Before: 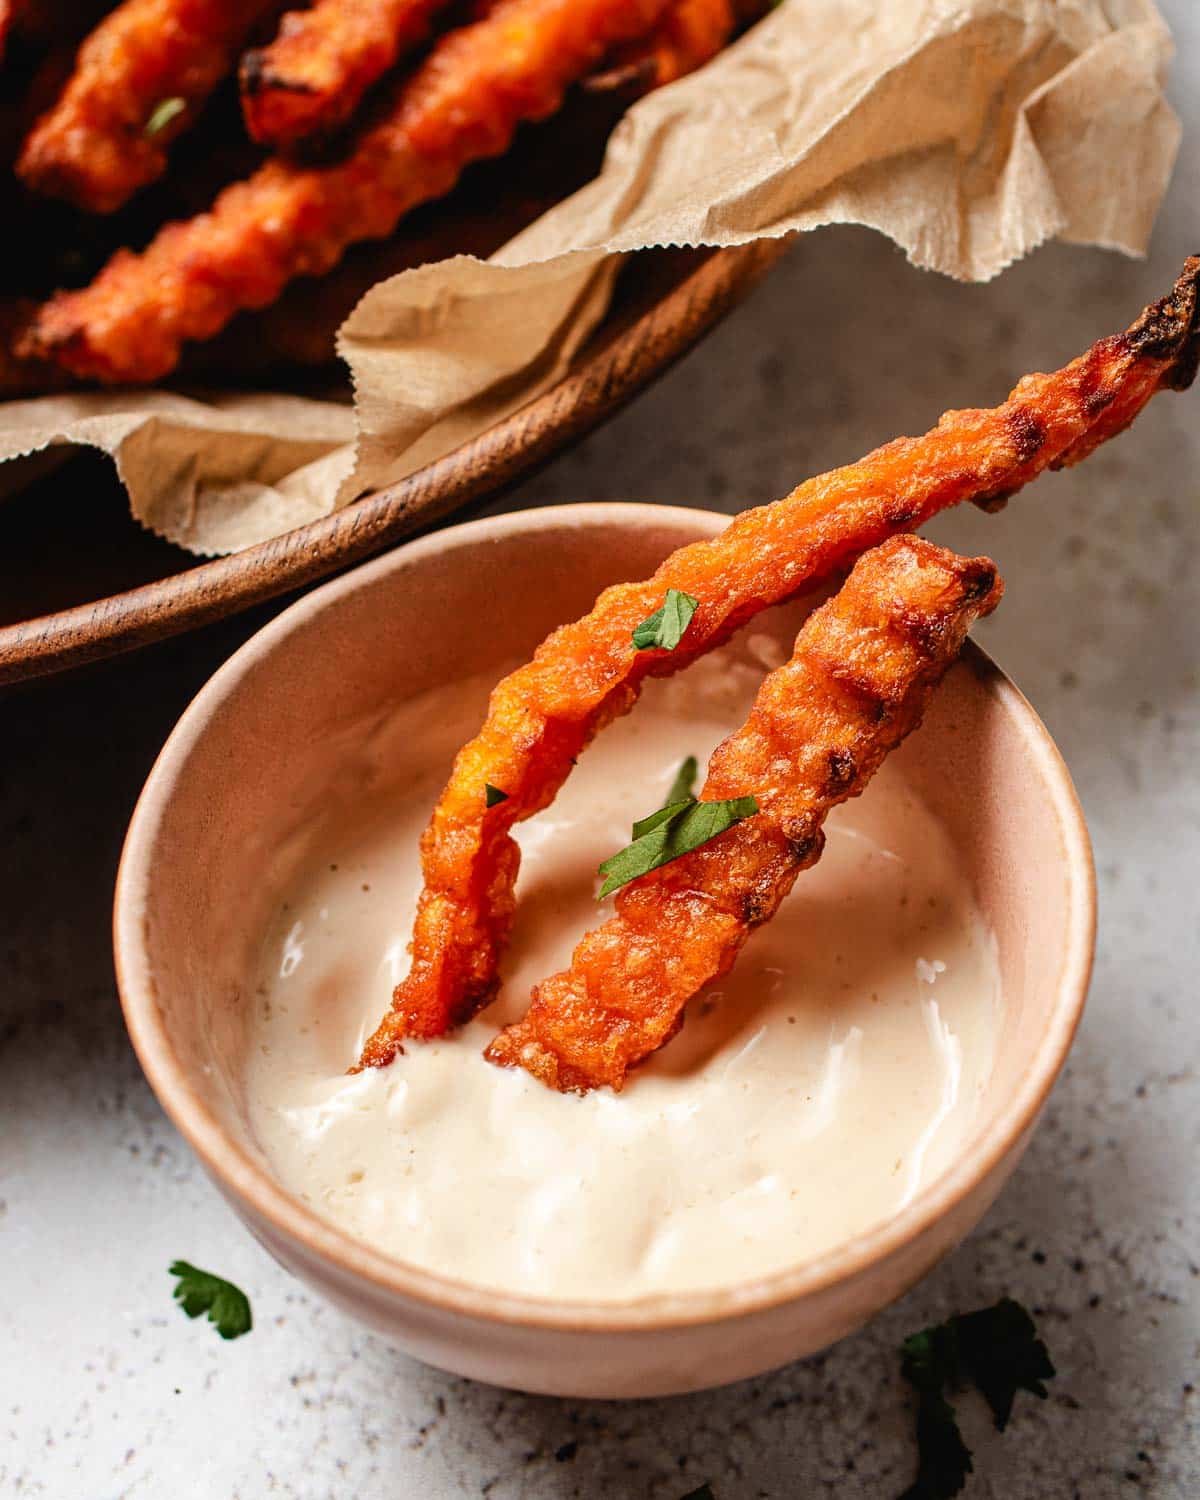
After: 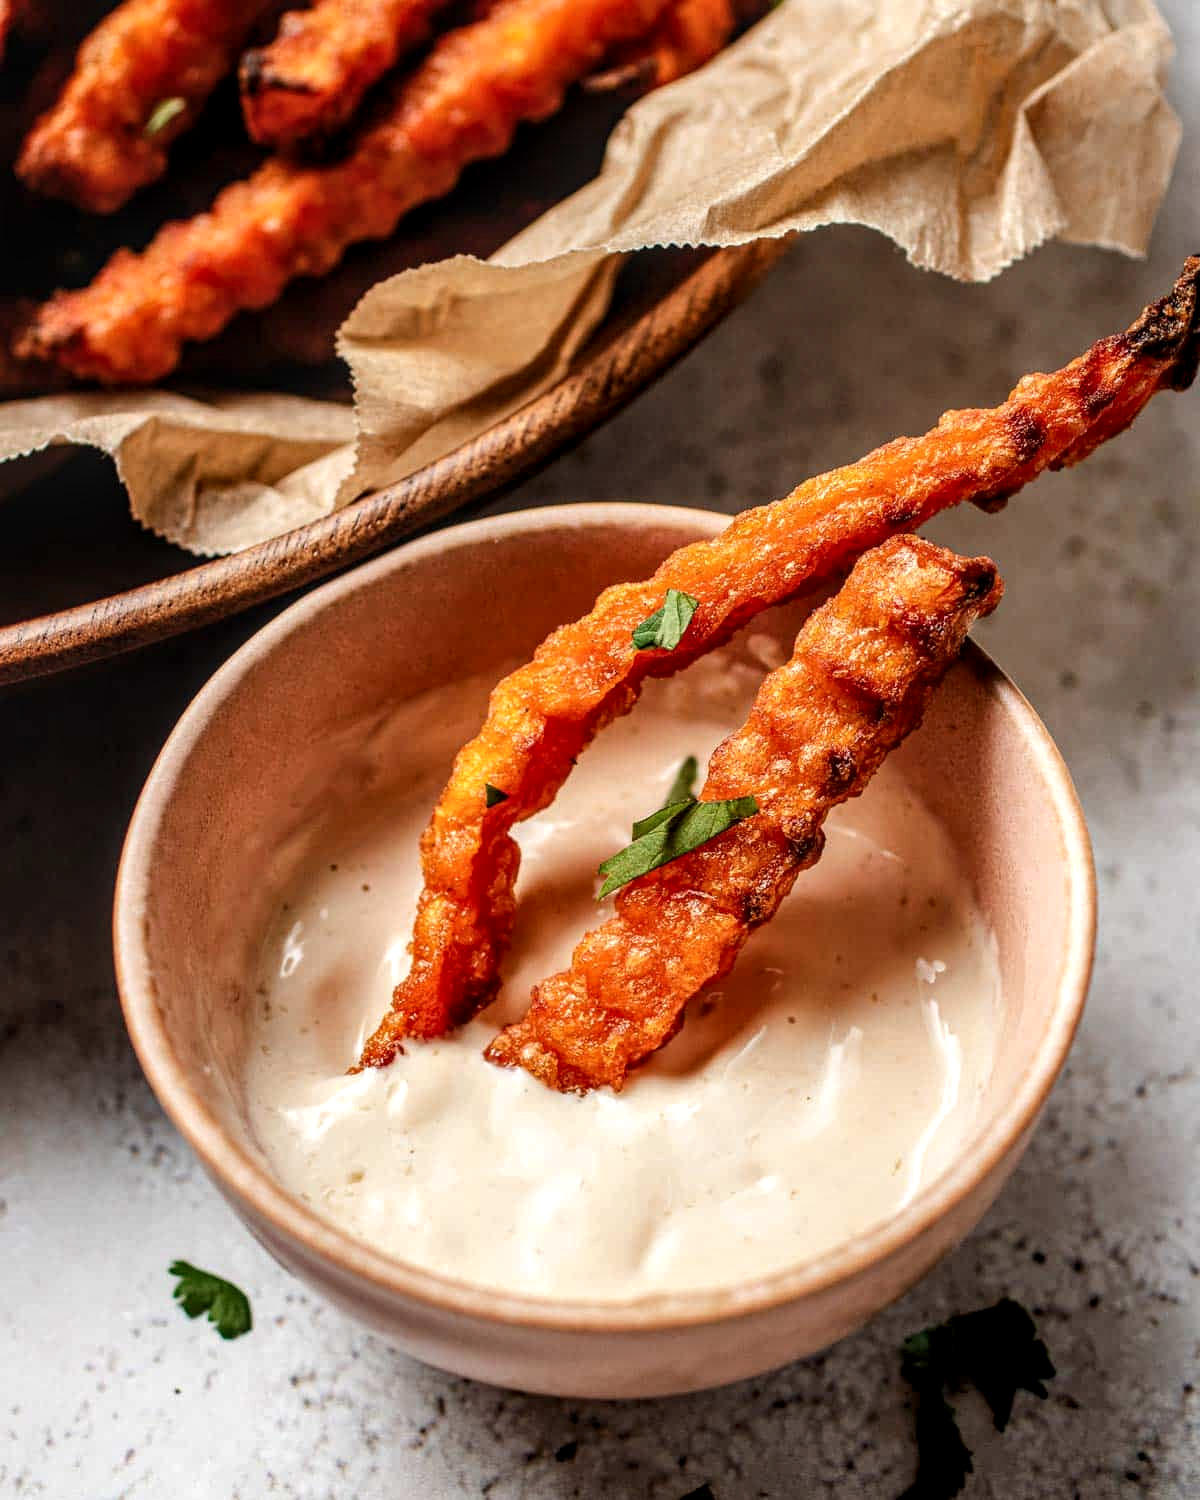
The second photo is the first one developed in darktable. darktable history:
local contrast: highlights 61%, detail 143%, midtone range 0.434
